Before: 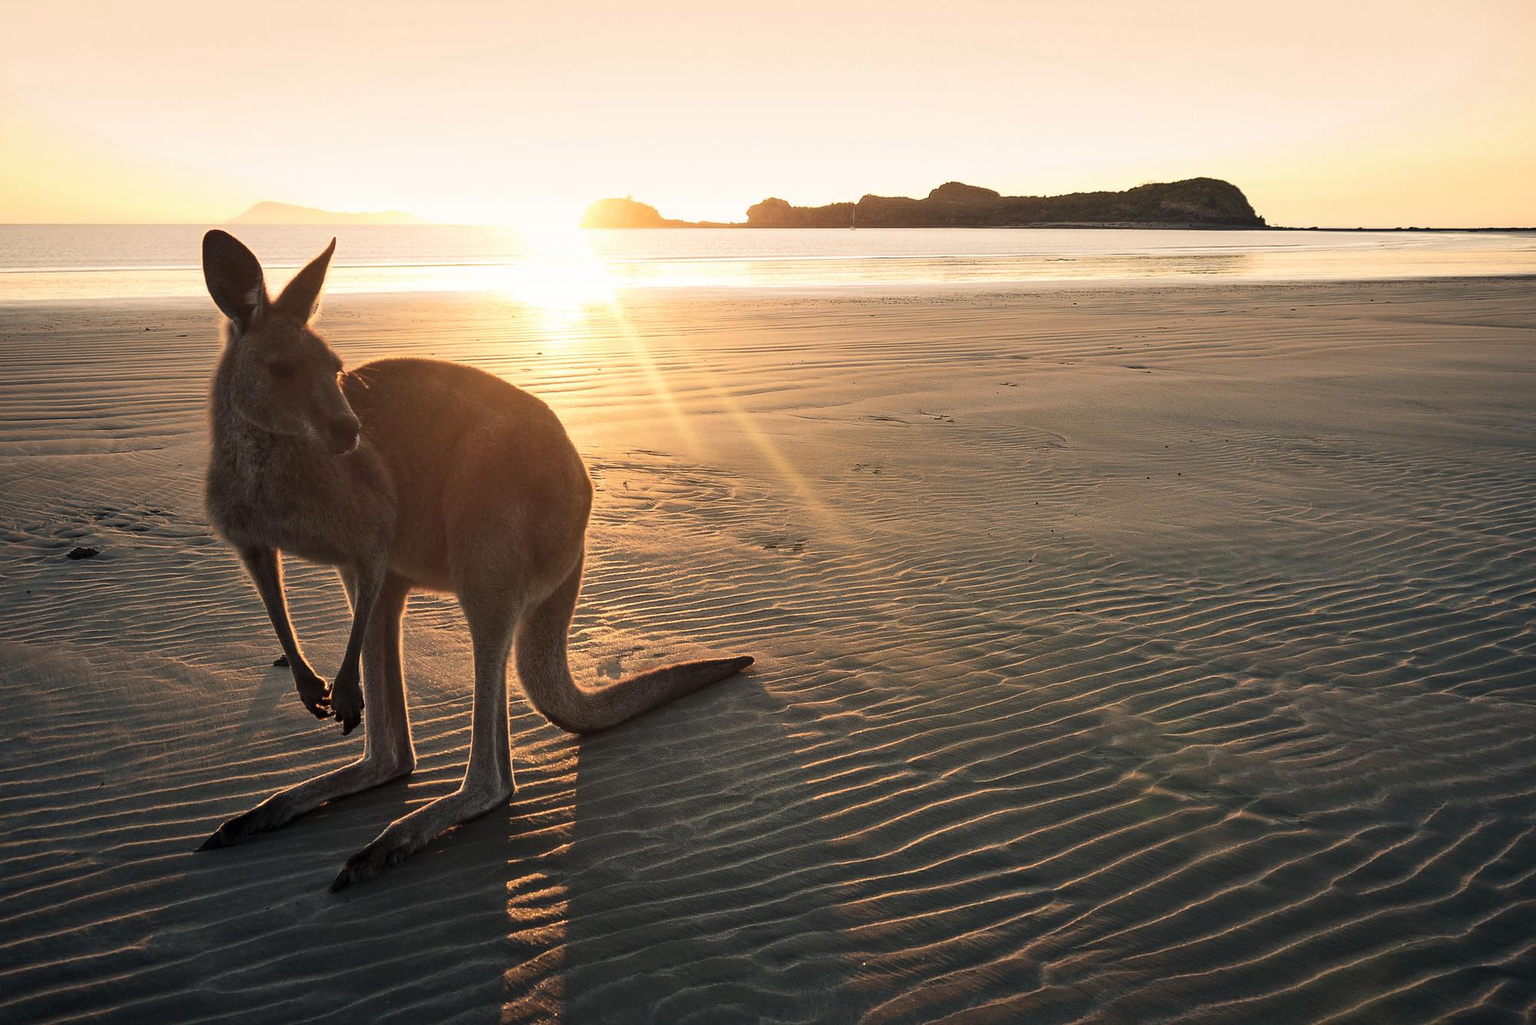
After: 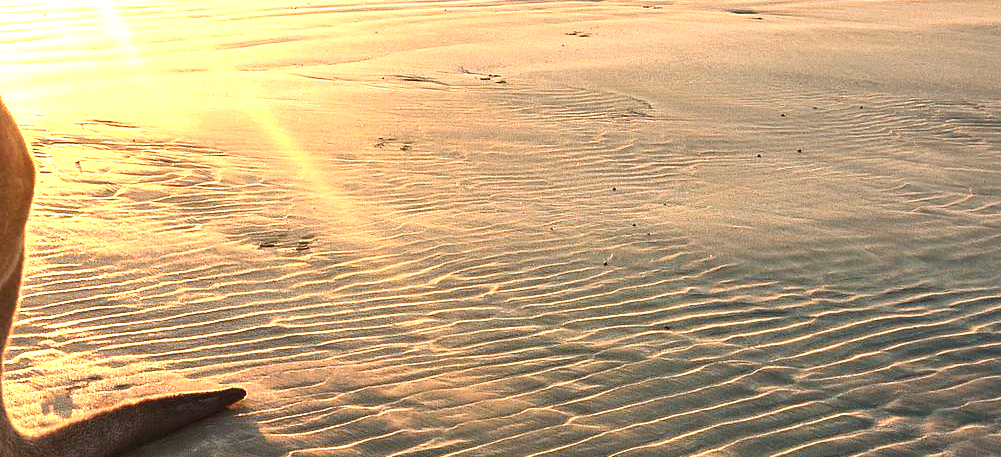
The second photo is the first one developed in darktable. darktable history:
exposure: black level correction 0, exposure 1.462 EV, compensate exposure bias true, compensate highlight preservation false
contrast brightness saturation: contrast 0.12, brightness -0.12, saturation 0.204
crop: left 36.808%, top 34.996%, right 13.119%, bottom 30.739%
